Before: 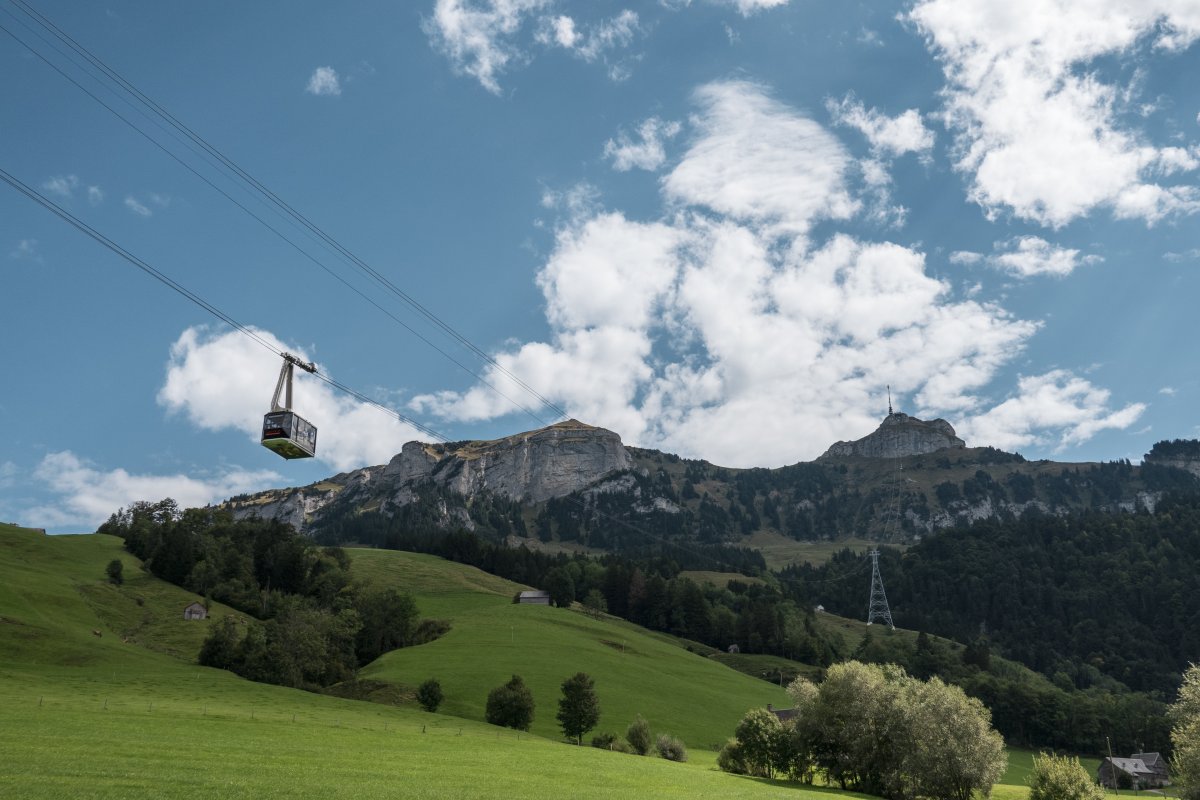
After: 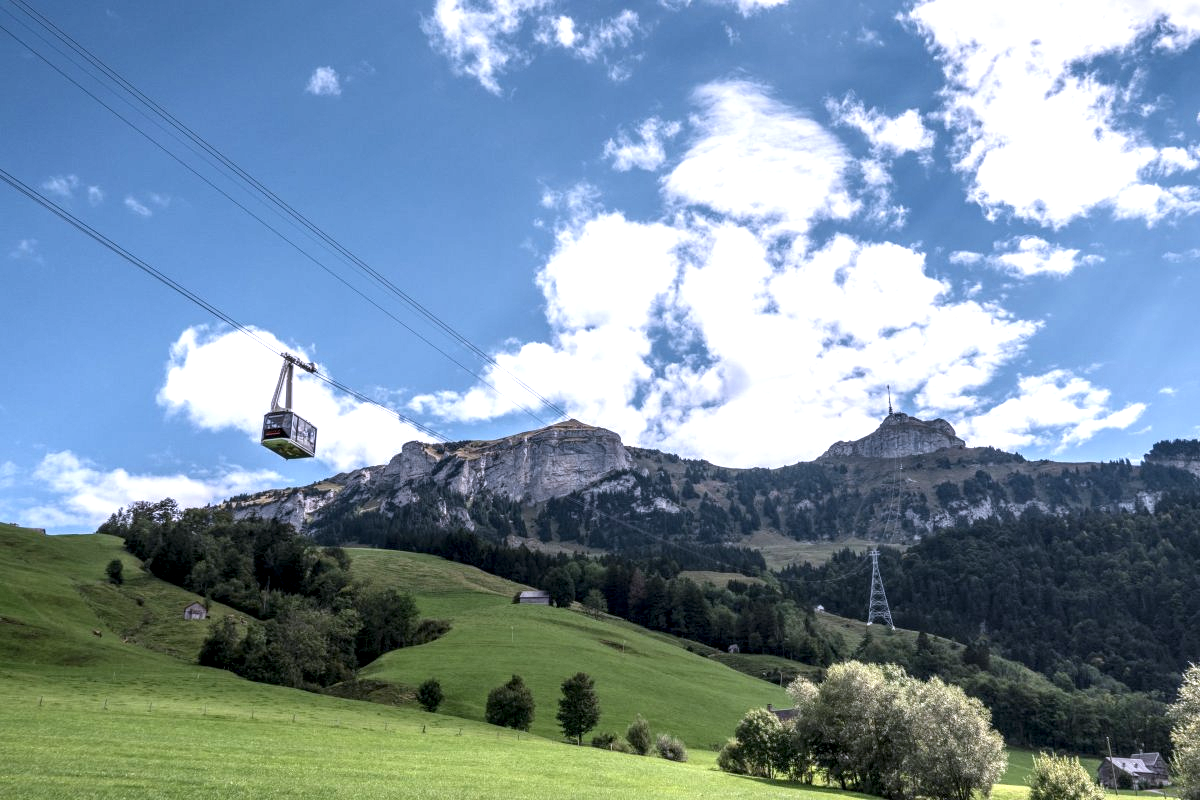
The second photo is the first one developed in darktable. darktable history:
graduated density: on, module defaults
color calibration: illuminant custom, x 0.363, y 0.385, temperature 4528.03 K
local contrast: detail 150%
exposure: black level correction 0, exposure 0.877 EV, compensate exposure bias true, compensate highlight preservation false
